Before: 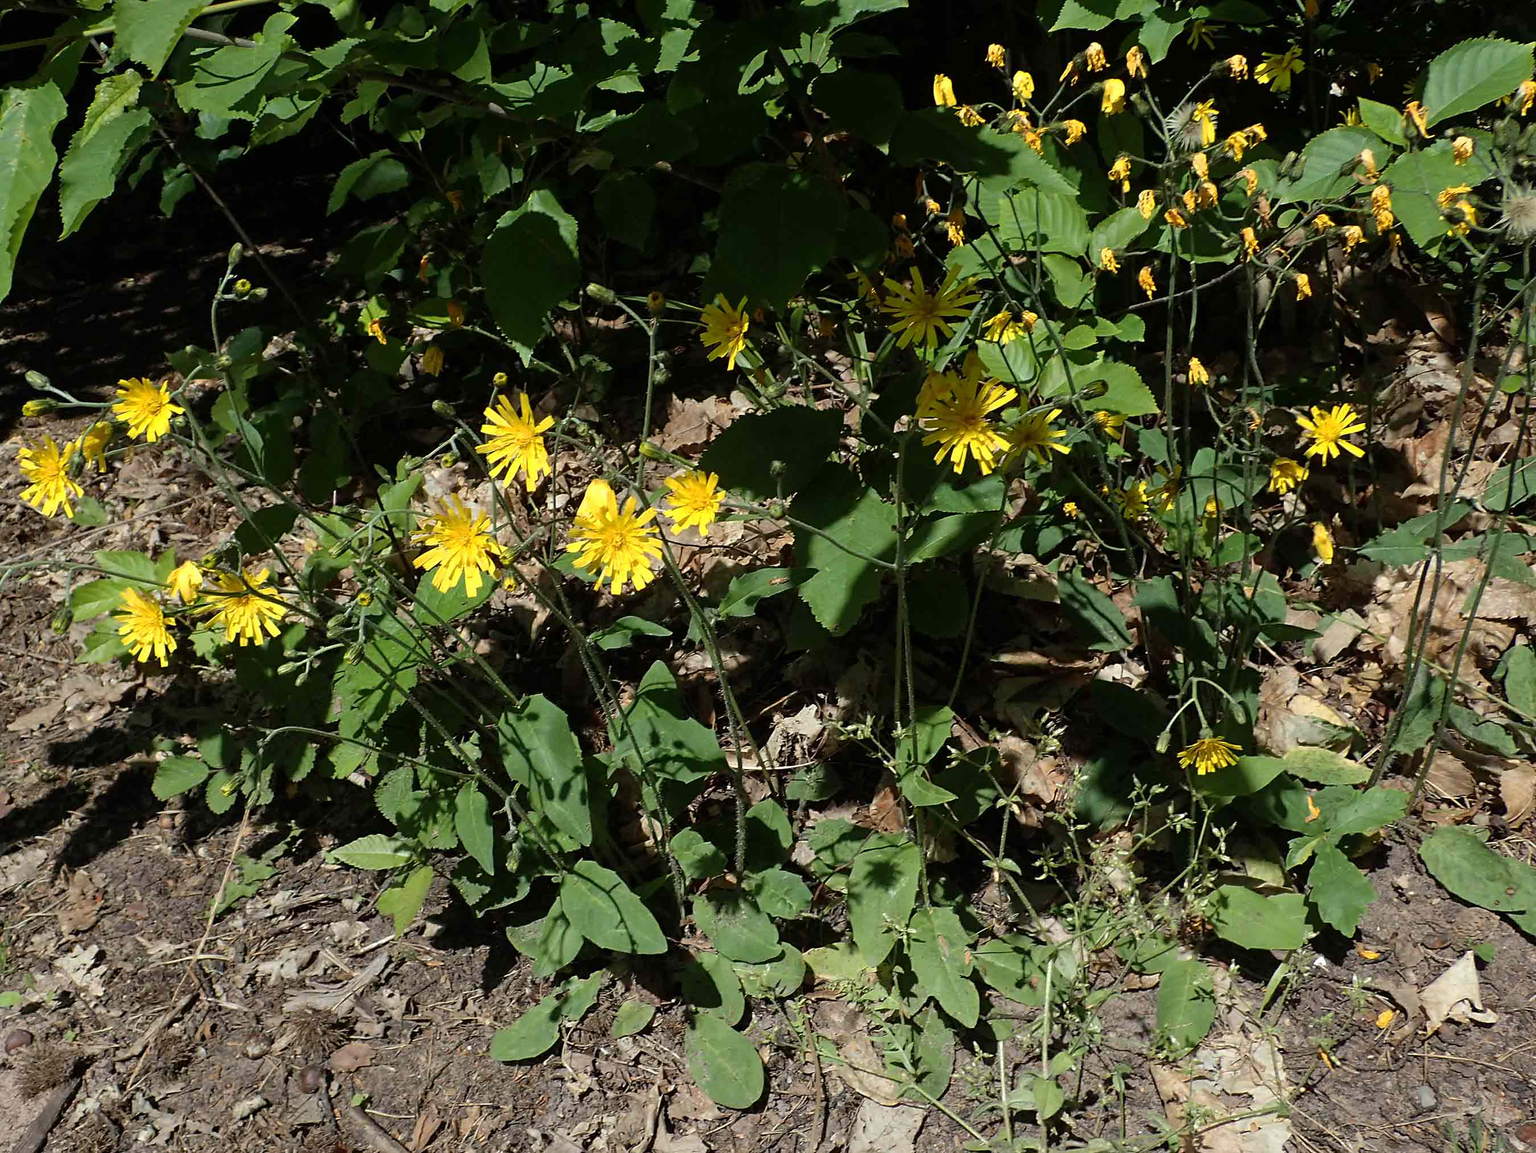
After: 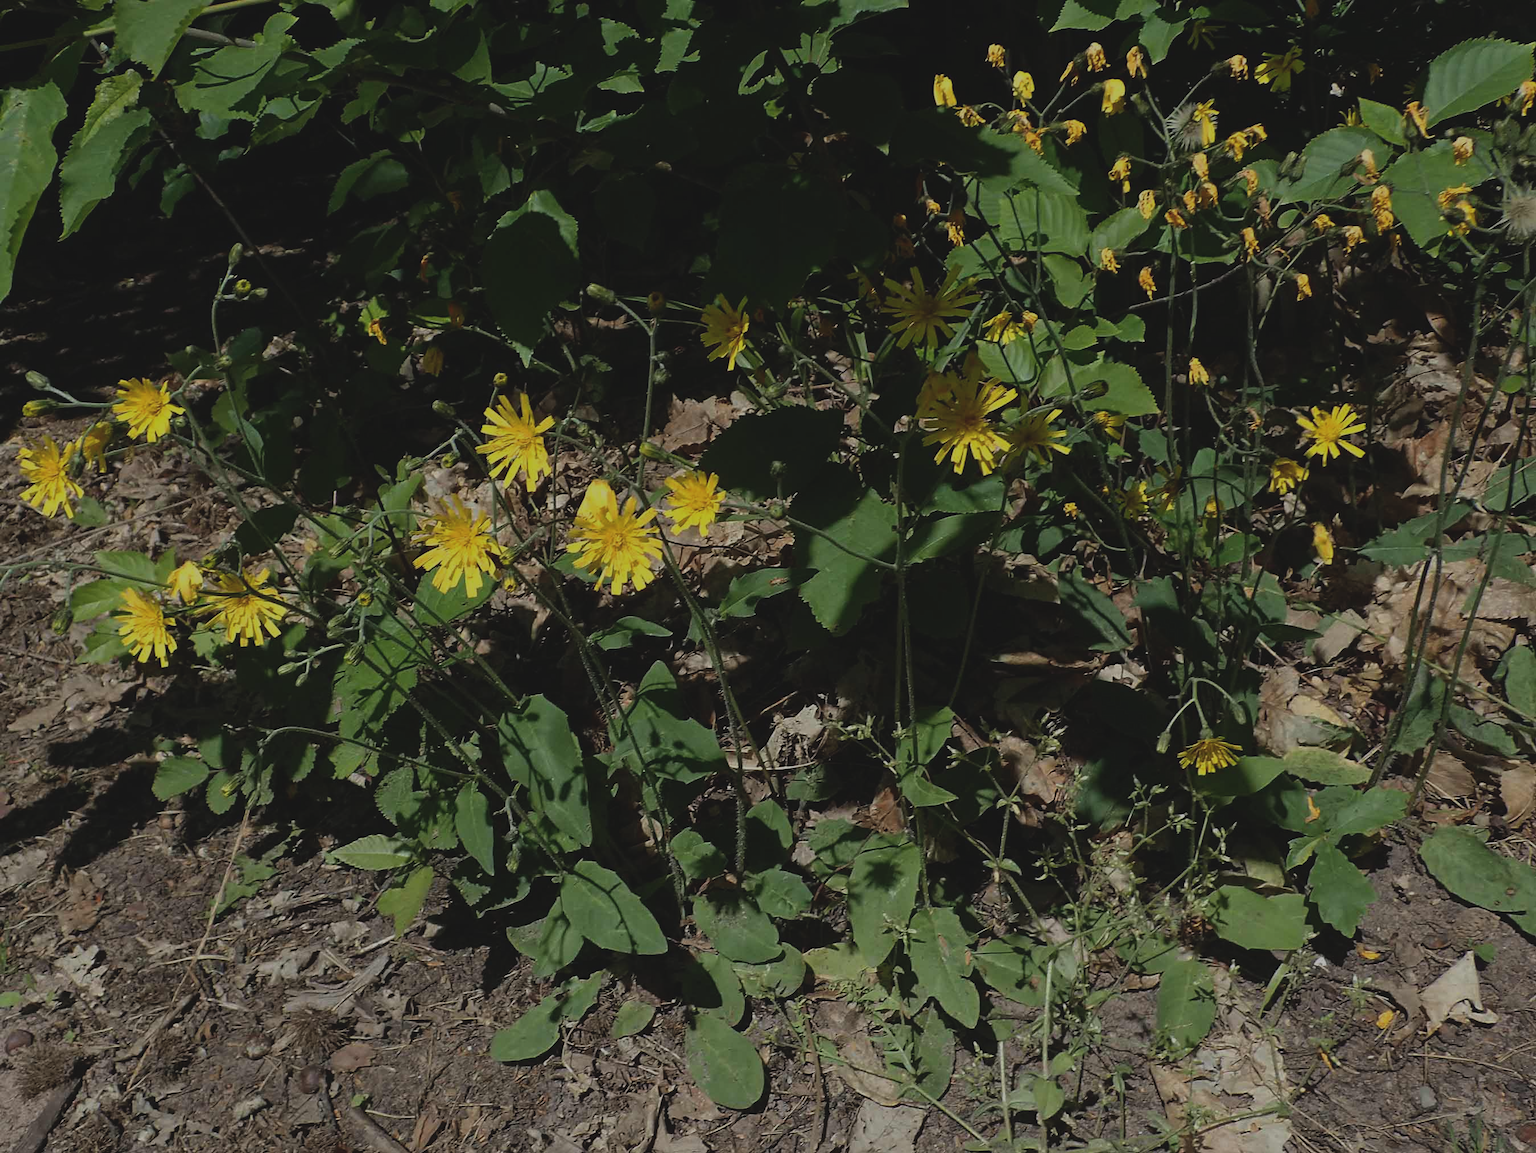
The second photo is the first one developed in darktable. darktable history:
exposure: black level correction -0.017, exposure -1.077 EV, compensate highlight preservation false
